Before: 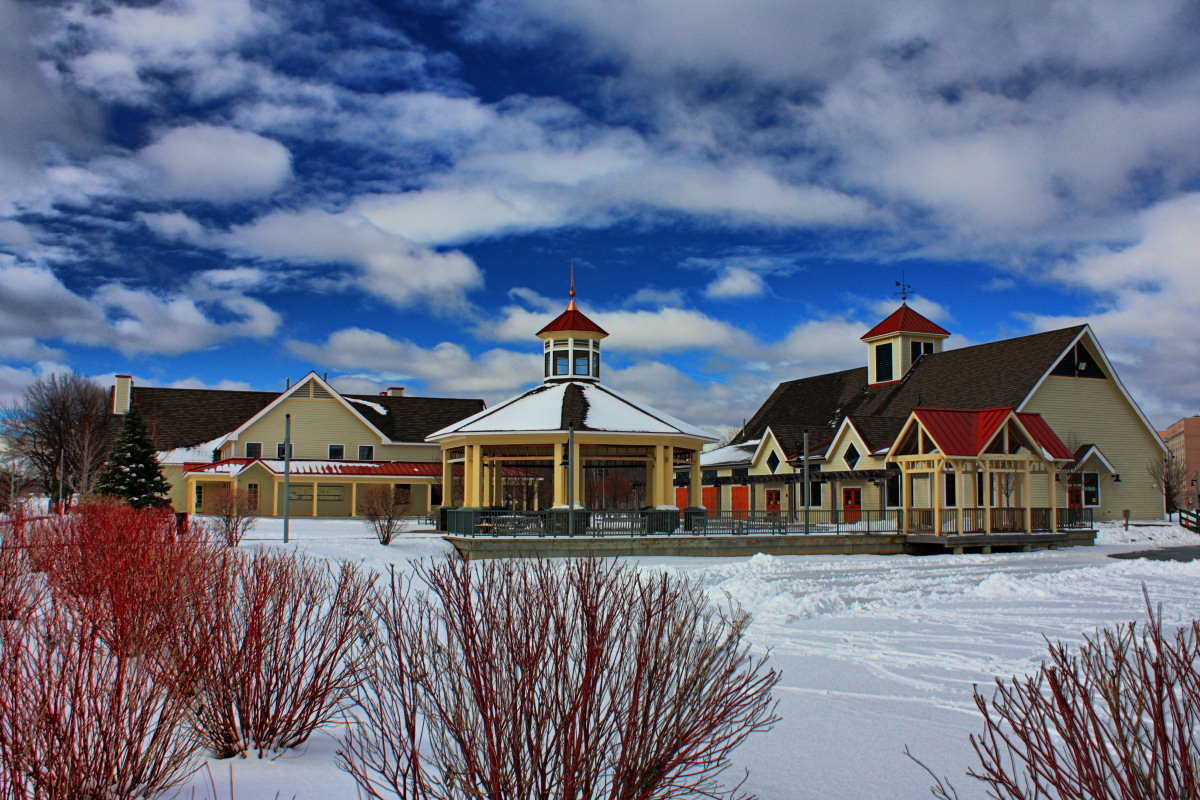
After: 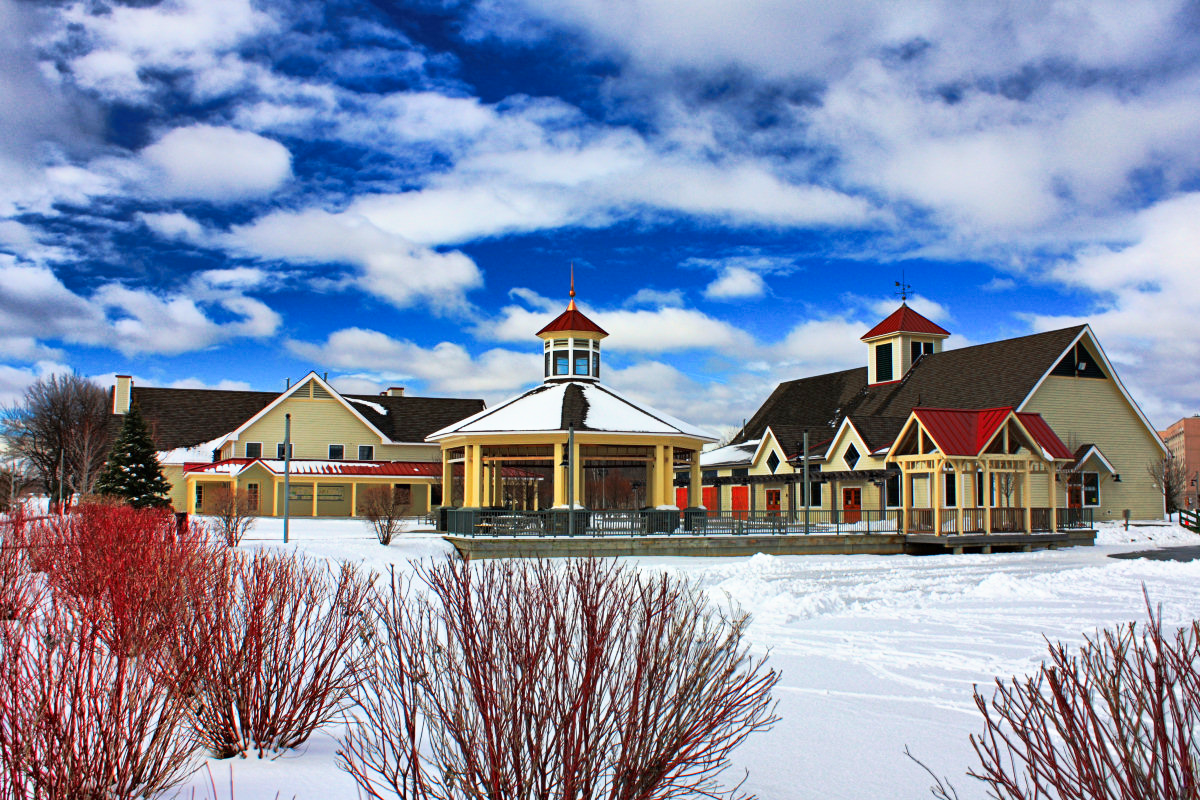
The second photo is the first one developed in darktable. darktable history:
tone curve: curves: ch0 [(0, 0) (0.003, 0.01) (0.011, 0.017) (0.025, 0.035) (0.044, 0.068) (0.069, 0.109) (0.1, 0.144) (0.136, 0.185) (0.177, 0.231) (0.224, 0.279) (0.277, 0.346) (0.335, 0.42) (0.399, 0.5) (0.468, 0.603) (0.543, 0.712) (0.623, 0.808) (0.709, 0.883) (0.801, 0.957) (0.898, 0.993) (1, 1)], preserve colors none
